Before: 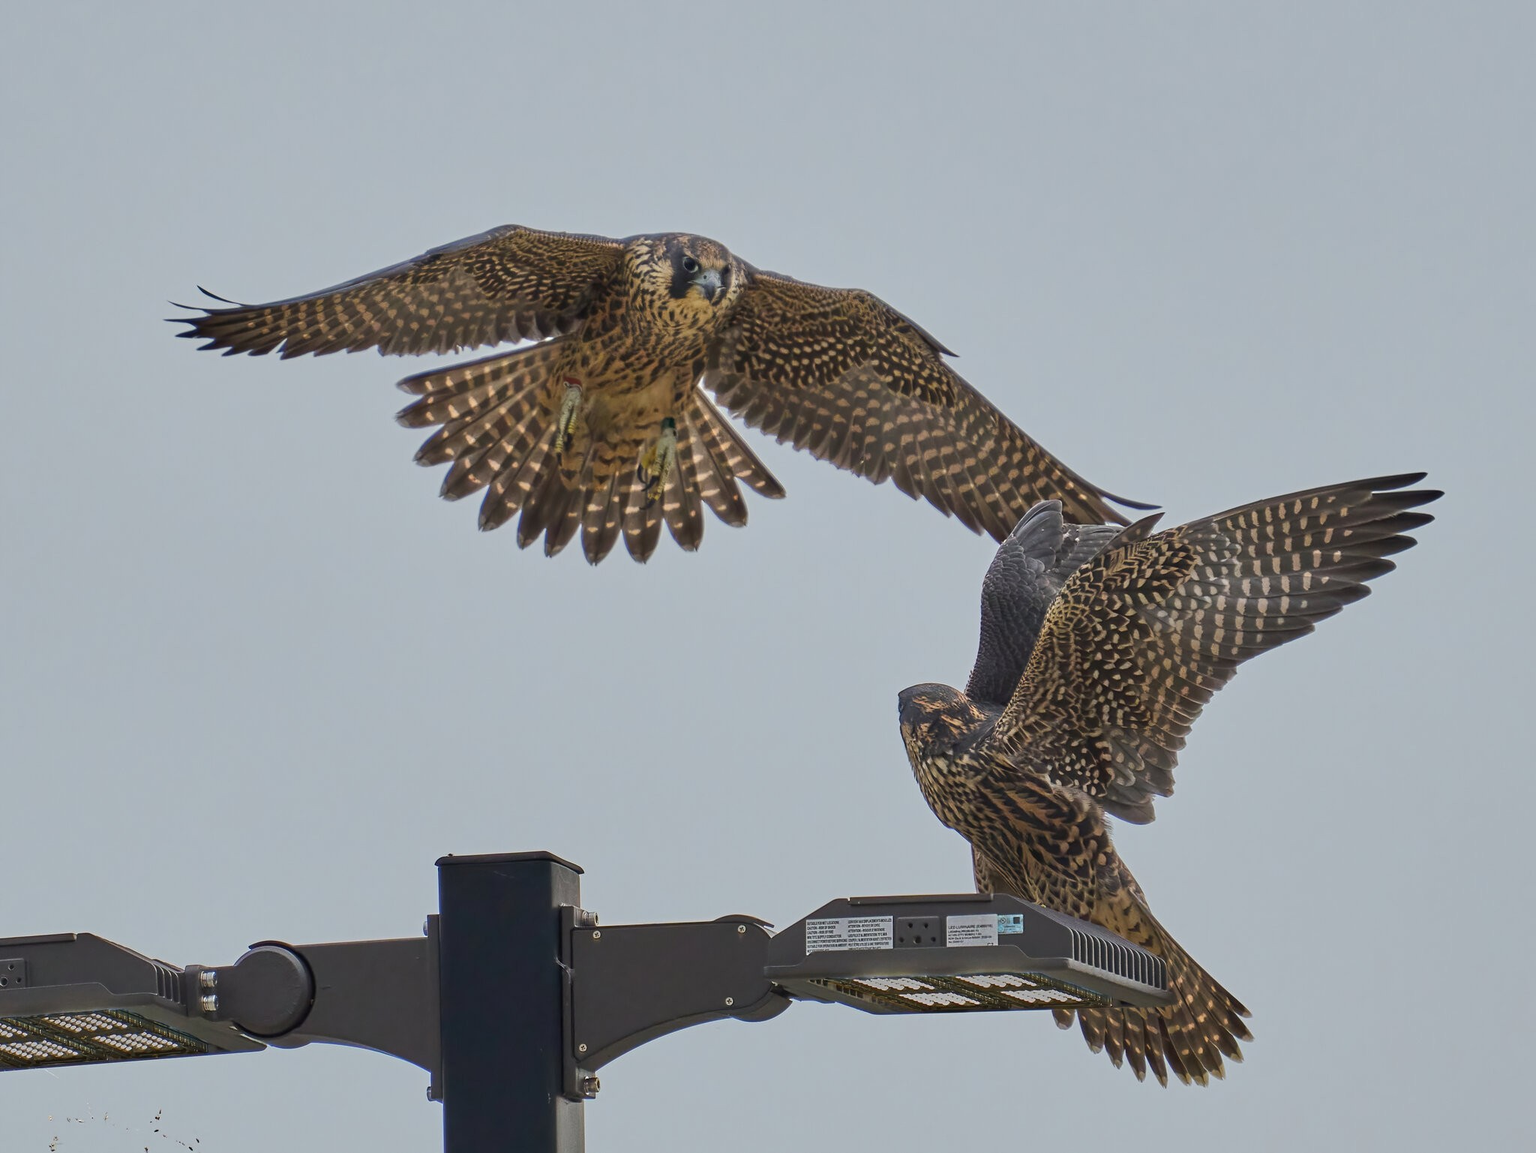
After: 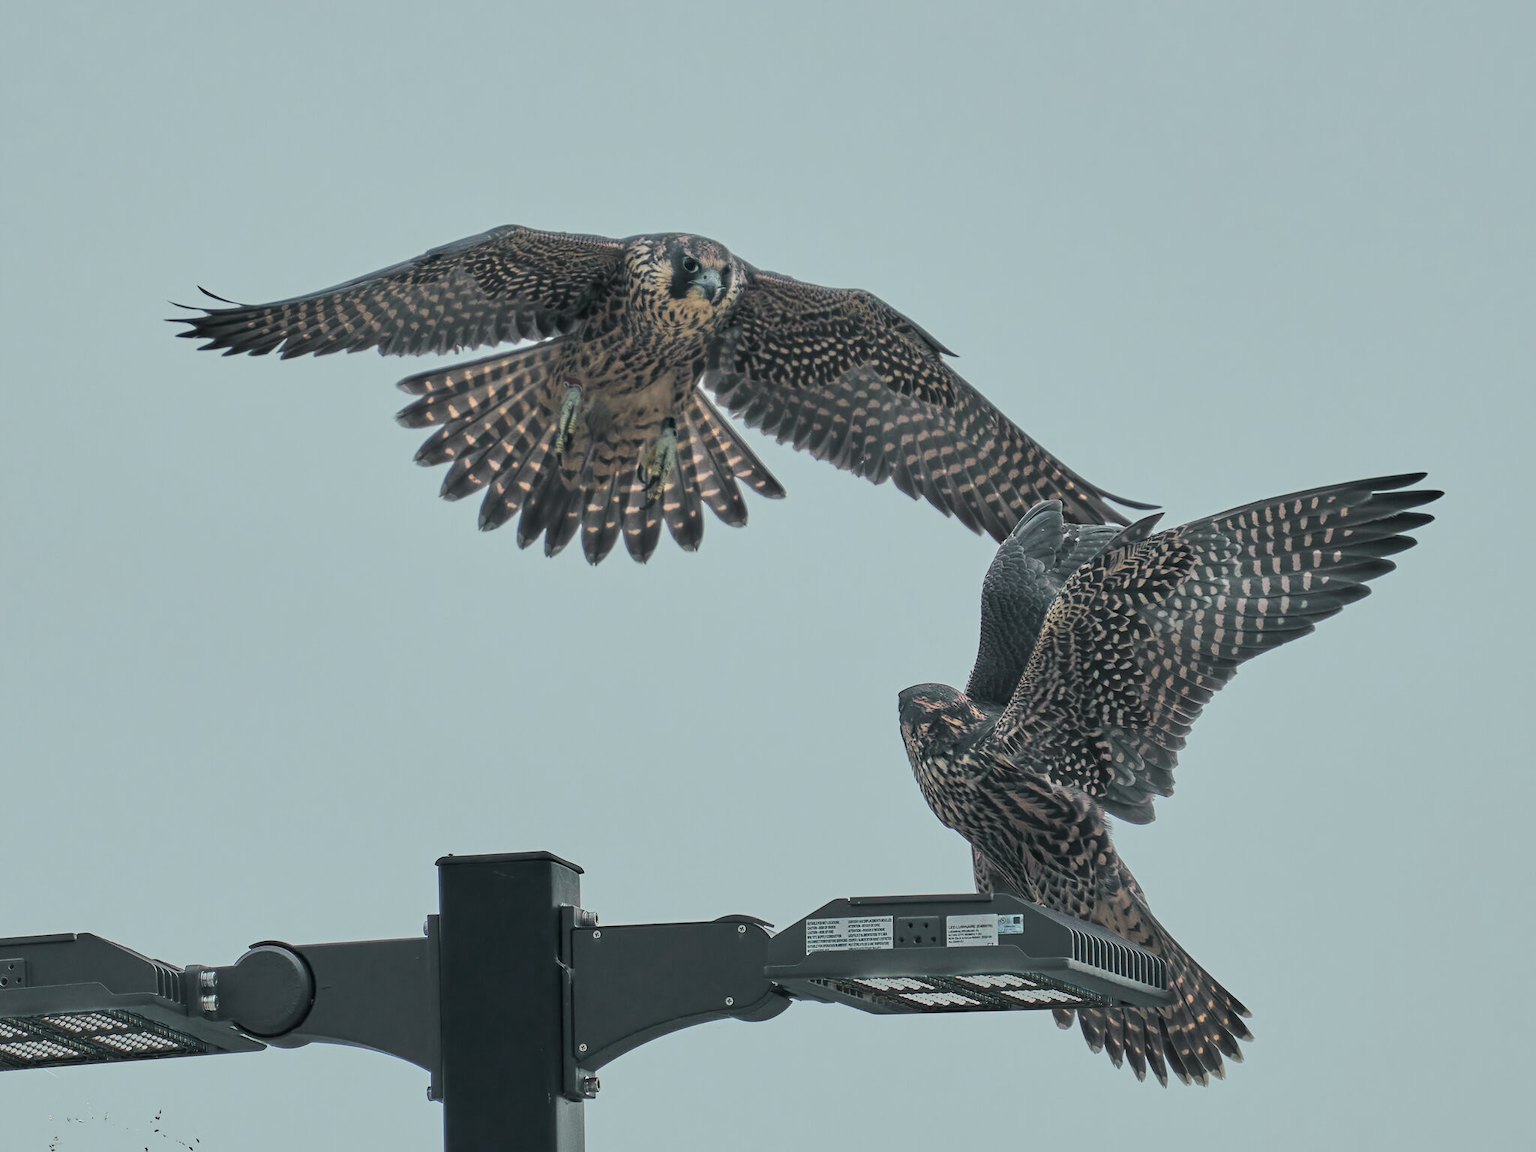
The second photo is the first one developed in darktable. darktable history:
split-toning: shadows › hue 201.6°, shadows › saturation 0.16, highlights › hue 50.4°, highlights › saturation 0.2, balance -49.9
tone curve: curves: ch0 [(0, 0) (0.822, 0.825) (0.994, 0.955)]; ch1 [(0, 0) (0.226, 0.261) (0.383, 0.397) (0.46, 0.46) (0.498, 0.479) (0.524, 0.523) (0.578, 0.575) (1, 1)]; ch2 [(0, 0) (0.438, 0.456) (0.5, 0.498) (0.547, 0.515) (0.597, 0.58) (0.629, 0.603) (1, 1)], color space Lab, independent channels, preserve colors none
